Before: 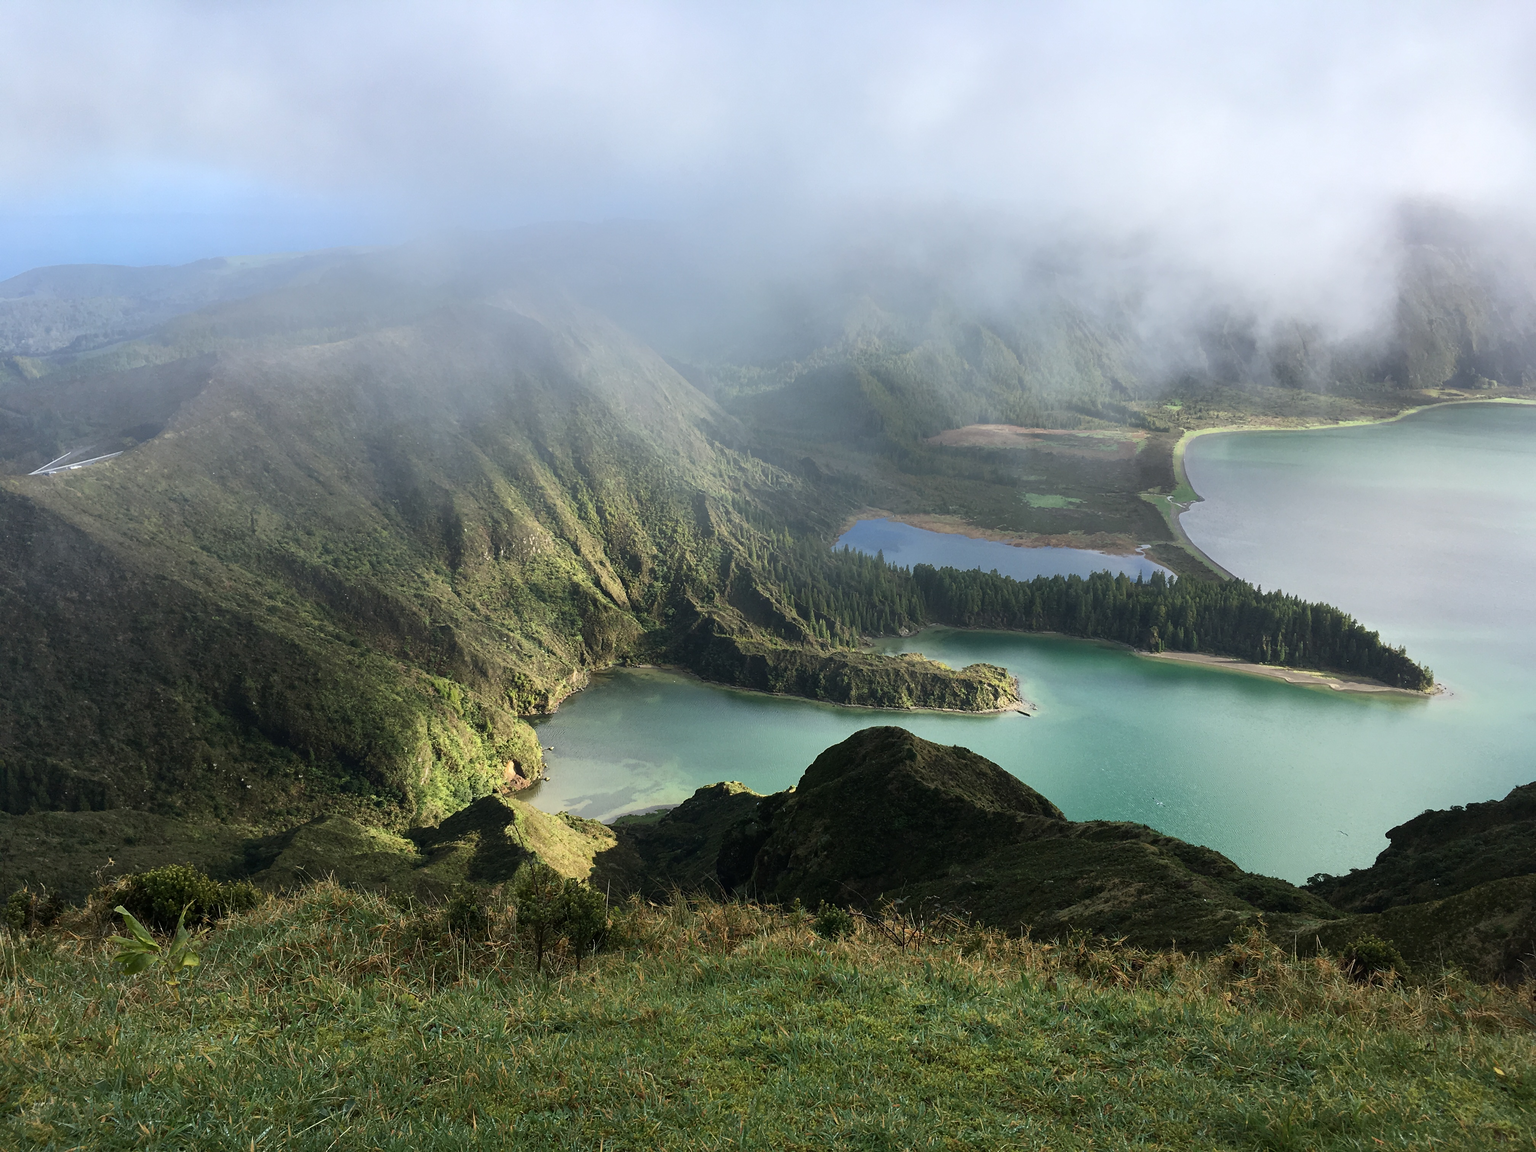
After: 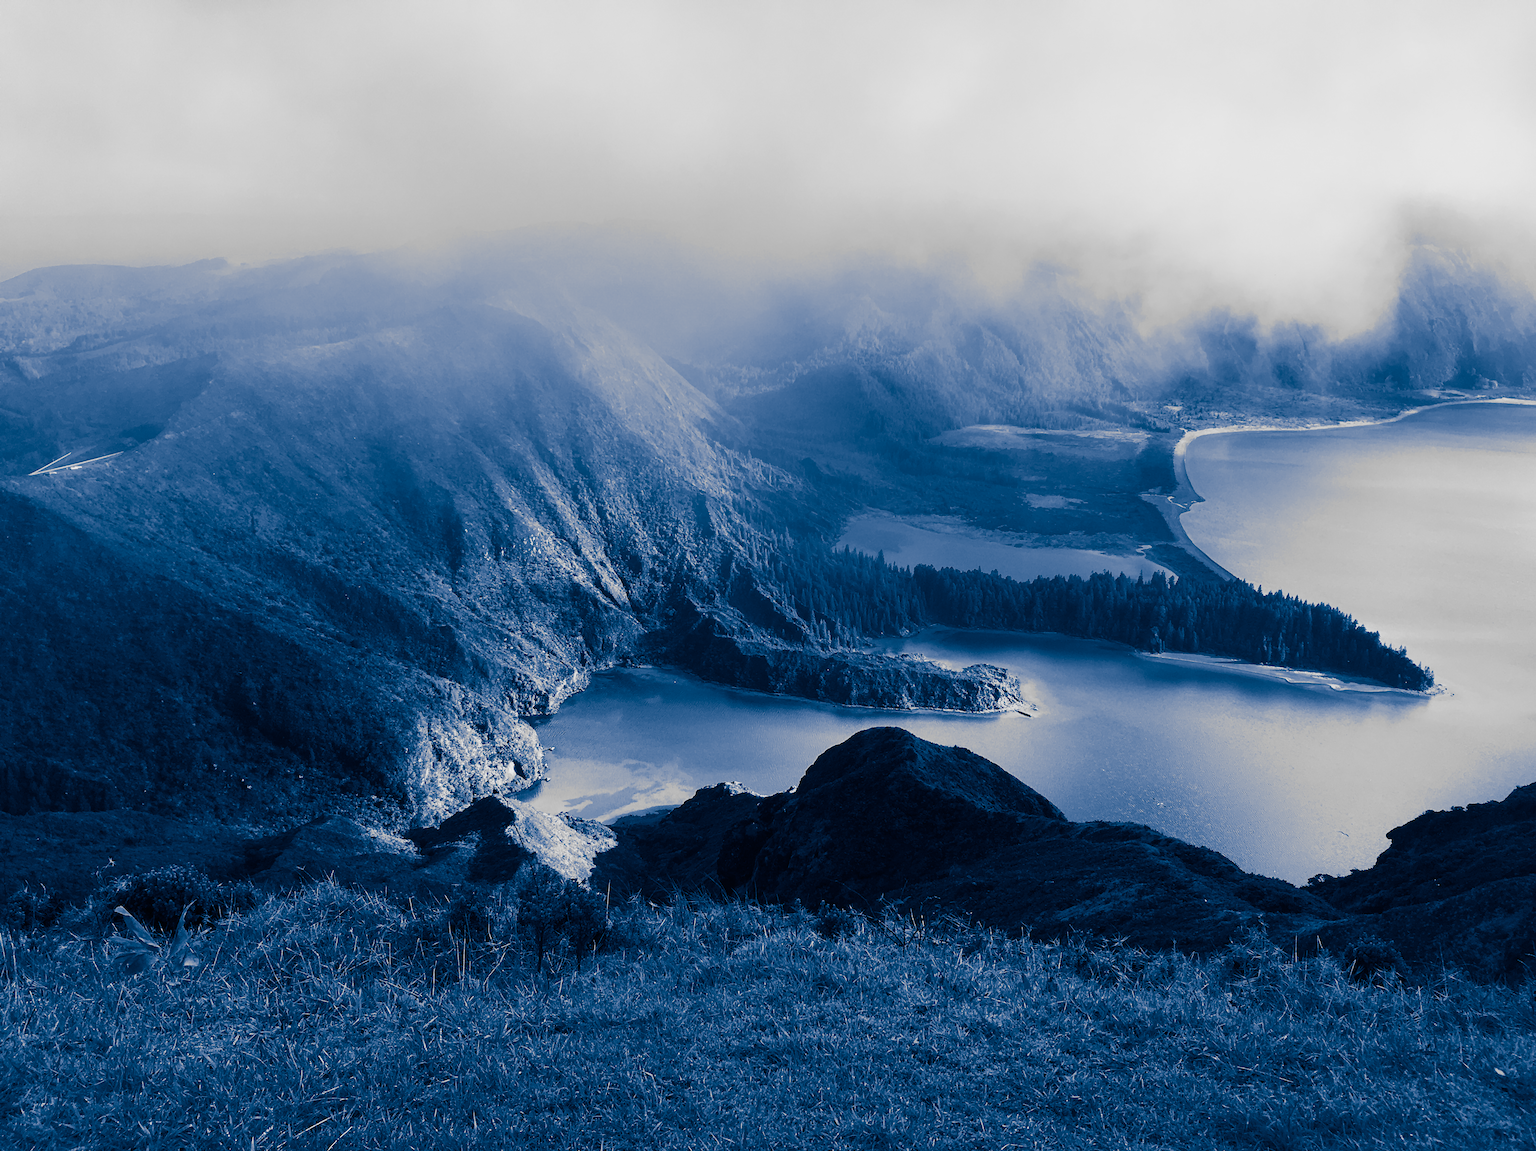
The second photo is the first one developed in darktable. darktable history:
exposure: compensate highlight preservation false
split-toning: shadows › hue 226.8°, shadows › saturation 1, highlights › saturation 0, balance -61.41
monochrome: a -74.22, b 78.2
shadows and highlights: shadows 0, highlights 40
